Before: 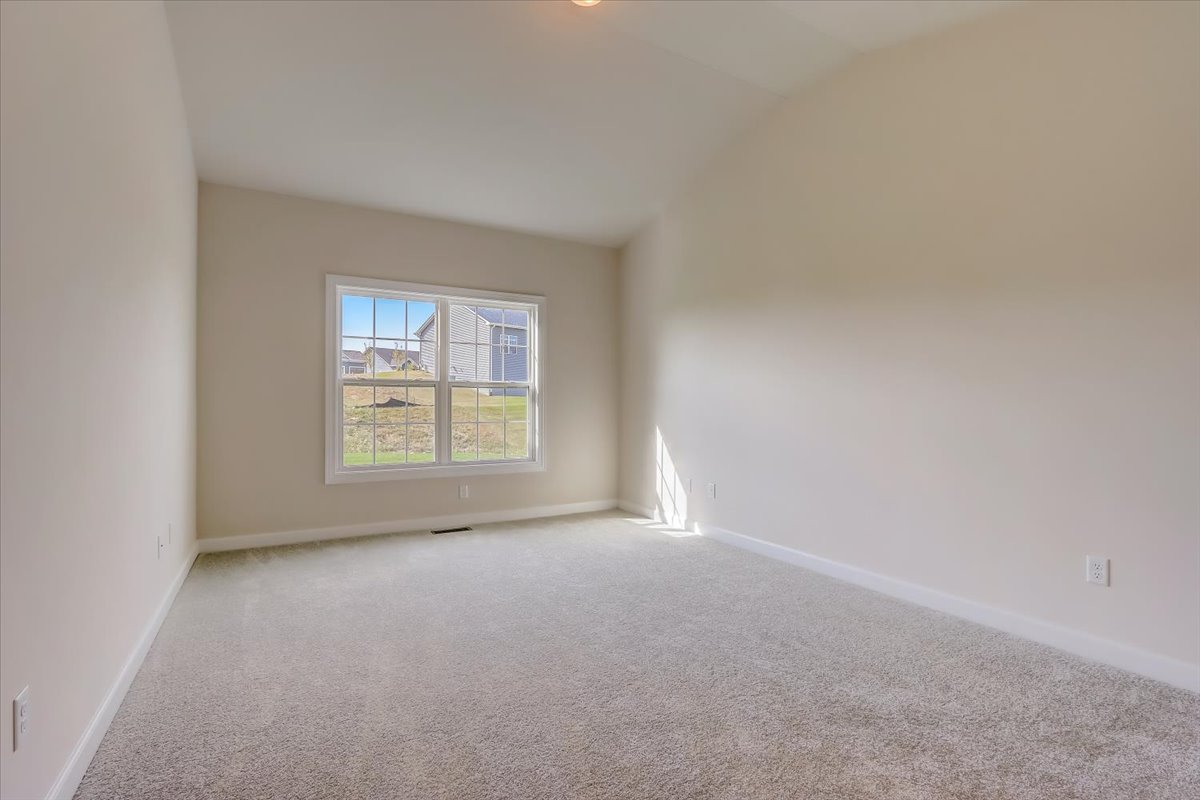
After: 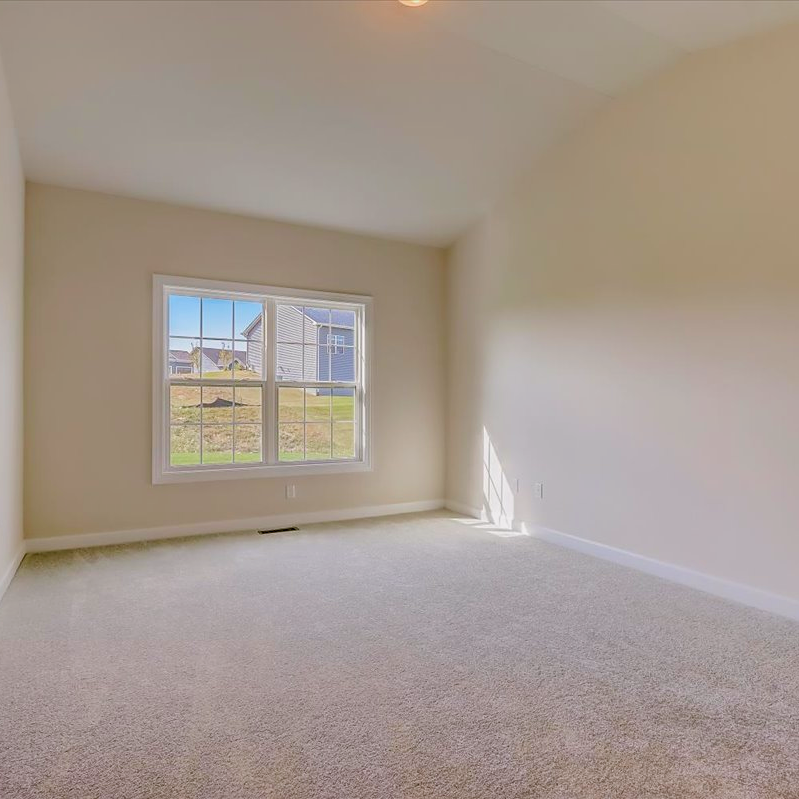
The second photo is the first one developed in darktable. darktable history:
velvia: on, module defaults
crop and rotate: left 14.436%, right 18.898%
color balance rgb: shadows lift › chroma 1%, shadows lift › hue 113°, highlights gain › chroma 0.2%, highlights gain › hue 333°, perceptual saturation grading › global saturation 20%, perceptual saturation grading › highlights -25%, perceptual saturation grading › shadows 25%, contrast -10%
rotate and perspective: automatic cropping off
sharpen: amount 0.2
exposure: compensate highlight preservation false
